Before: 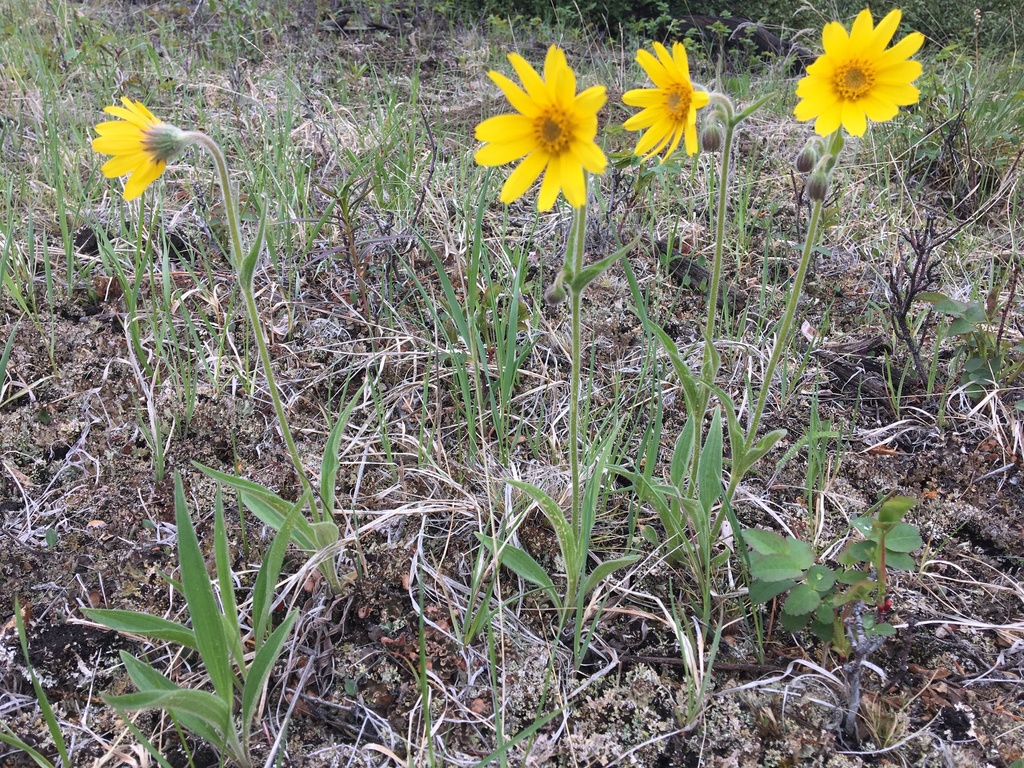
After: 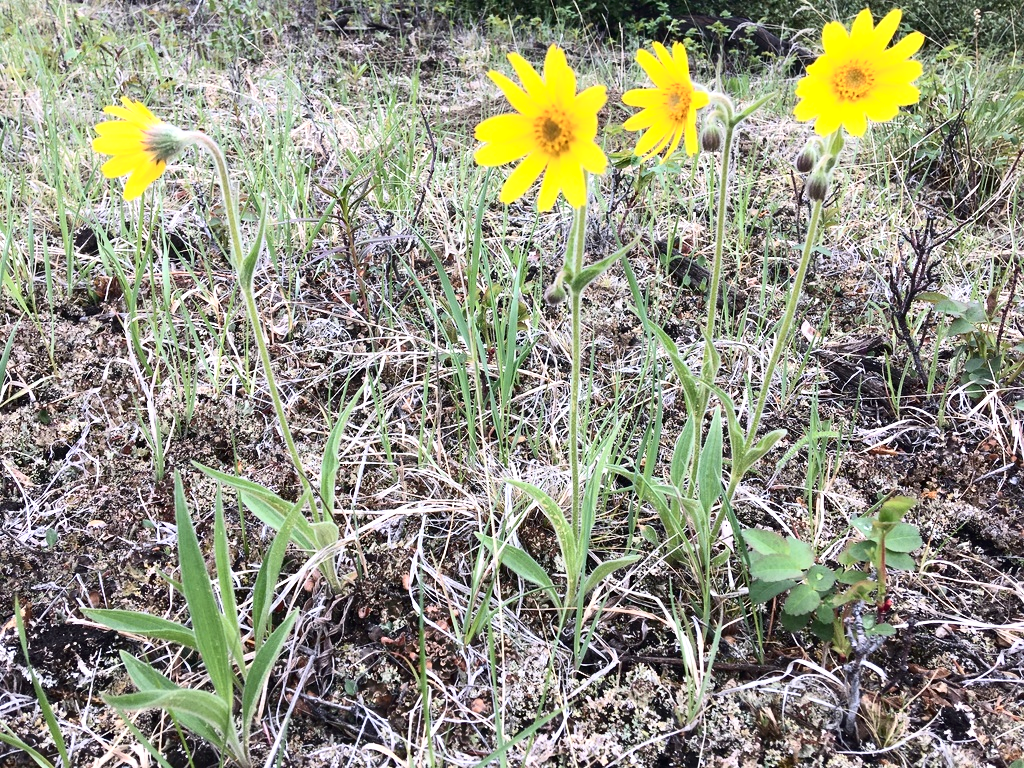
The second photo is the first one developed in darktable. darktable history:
contrast brightness saturation: contrast 0.291
exposure: black level correction 0.001, exposure 0.499 EV, compensate exposure bias true, compensate highlight preservation false
